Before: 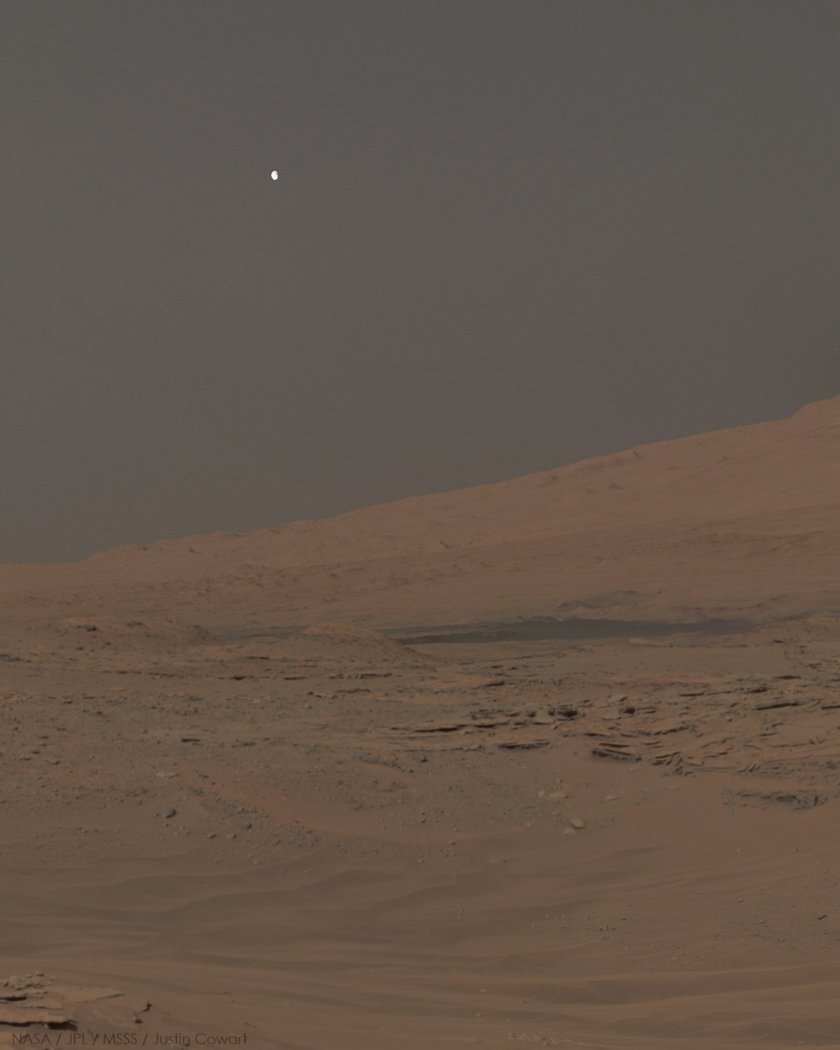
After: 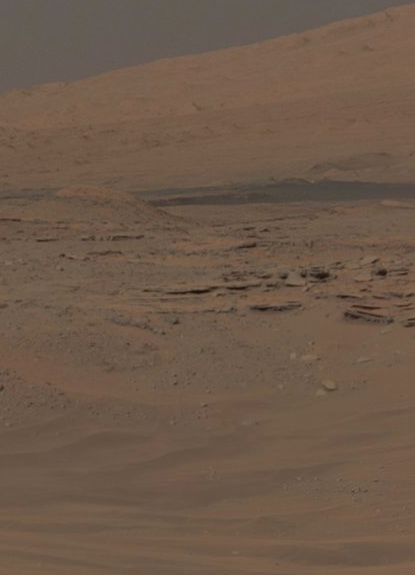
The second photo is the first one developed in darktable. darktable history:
tone equalizer: -8 EV -0.456 EV, -7 EV -0.387 EV, -6 EV -0.334 EV, -5 EV -0.193 EV, -3 EV 0.214 EV, -2 EV 0.304 EV, -1 EV 0.397 EV, +0 EV 0.446 EV, mask exposure compensation -0.502 EV
crop: left 29.602%, top 41.72%, right 20.985%, bottom 3.513%
